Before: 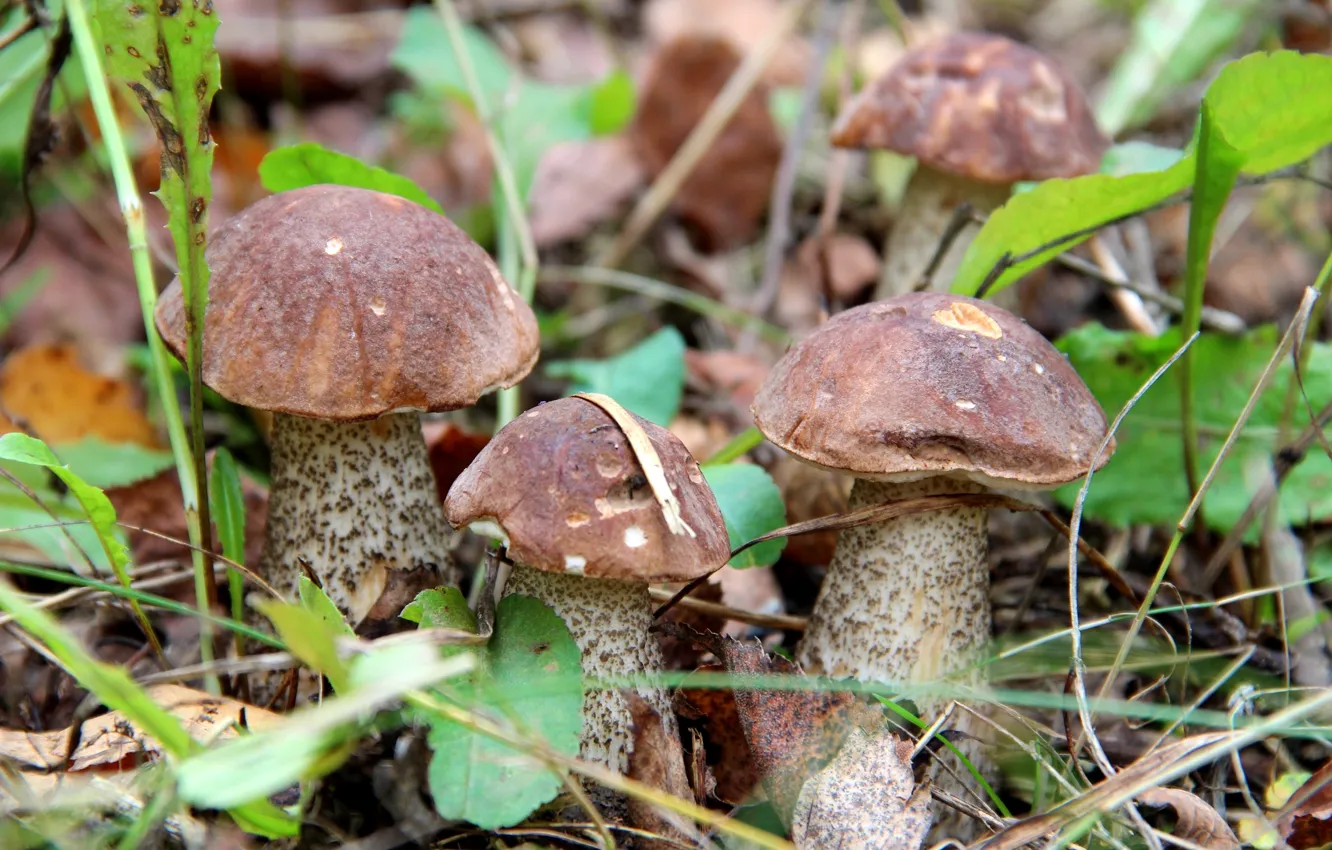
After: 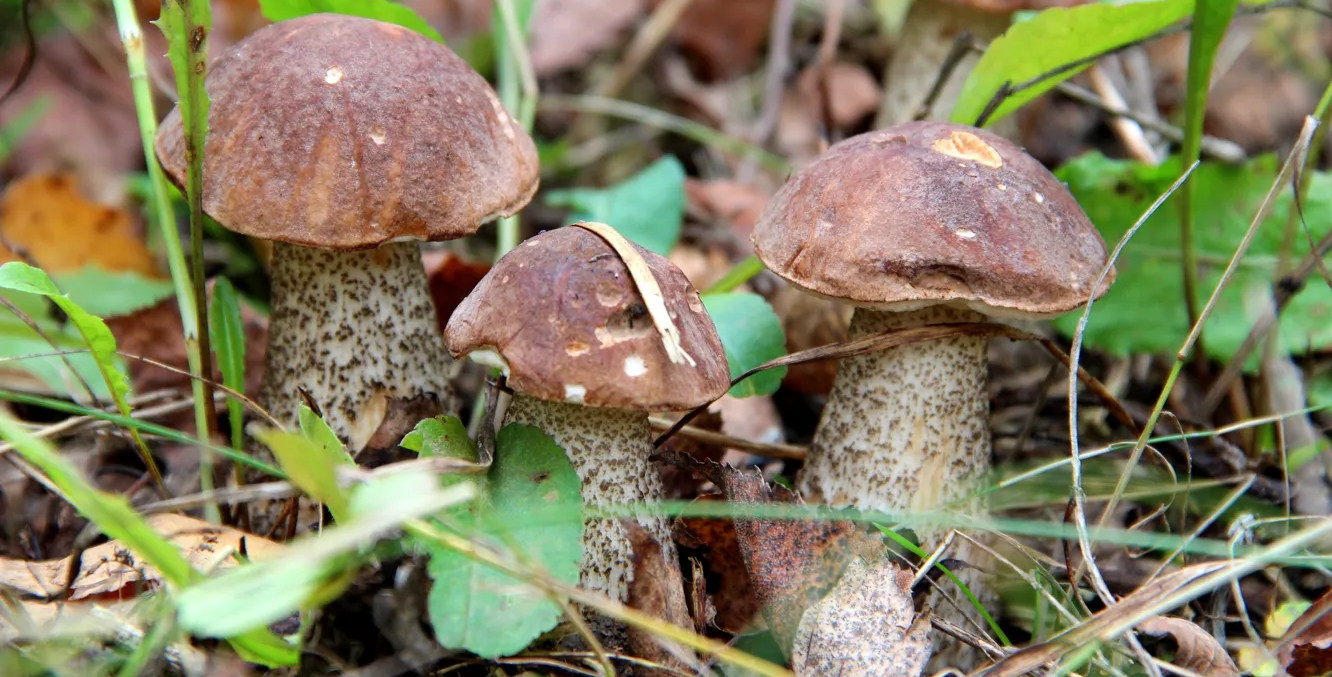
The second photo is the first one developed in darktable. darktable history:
crop and rotate: top 20.247%
